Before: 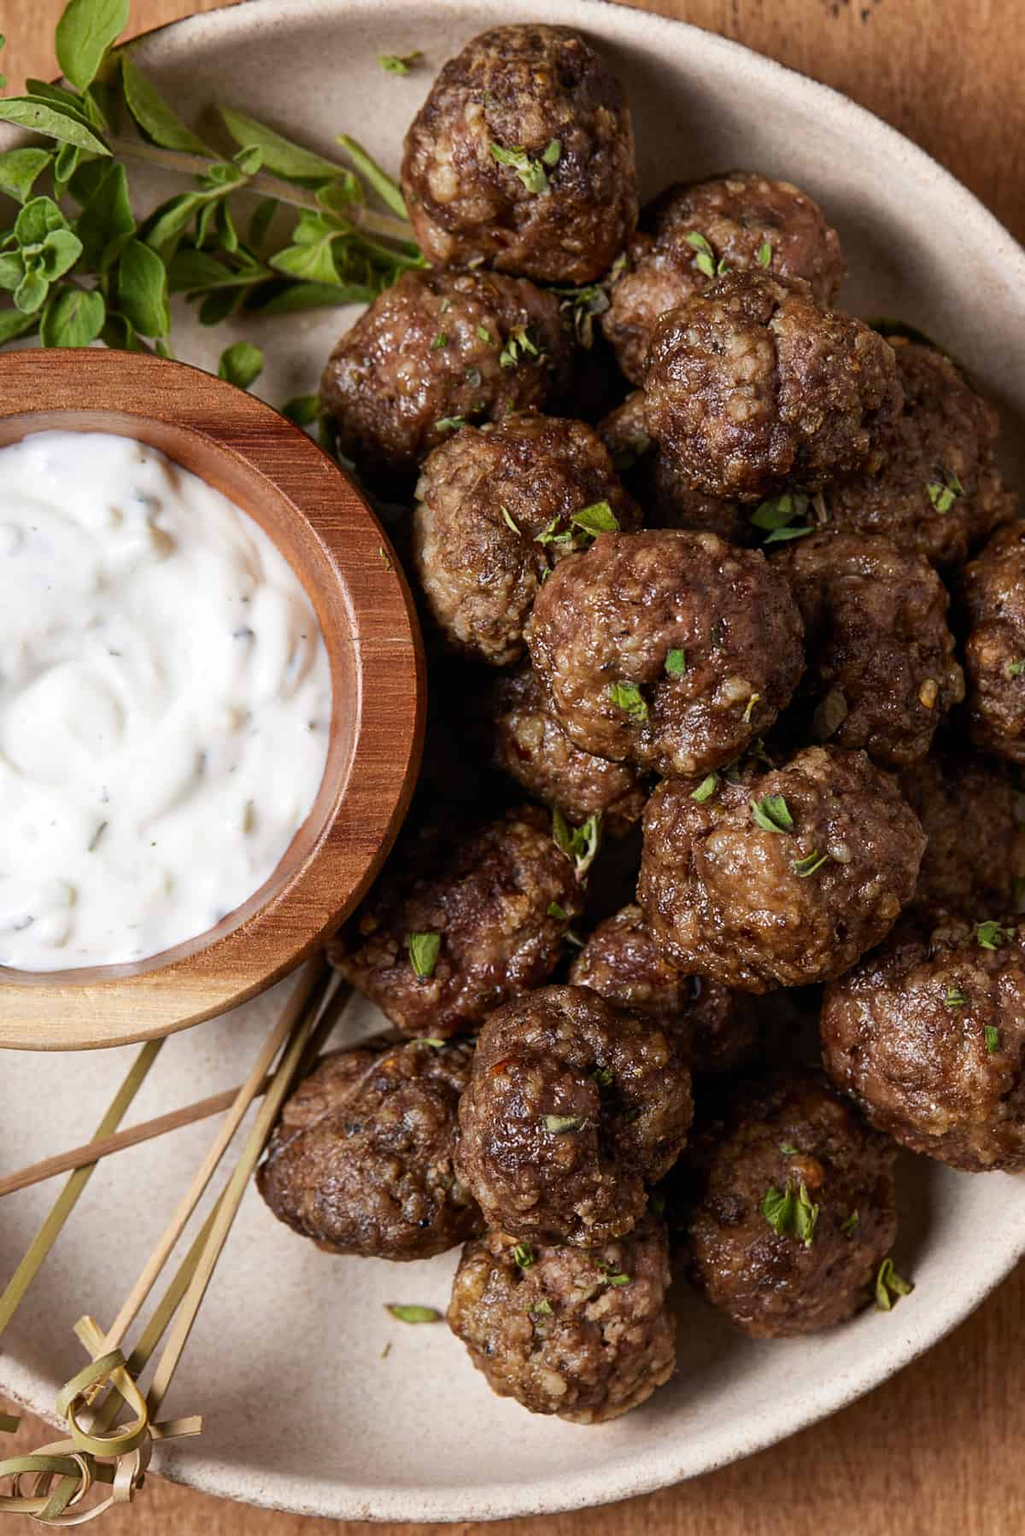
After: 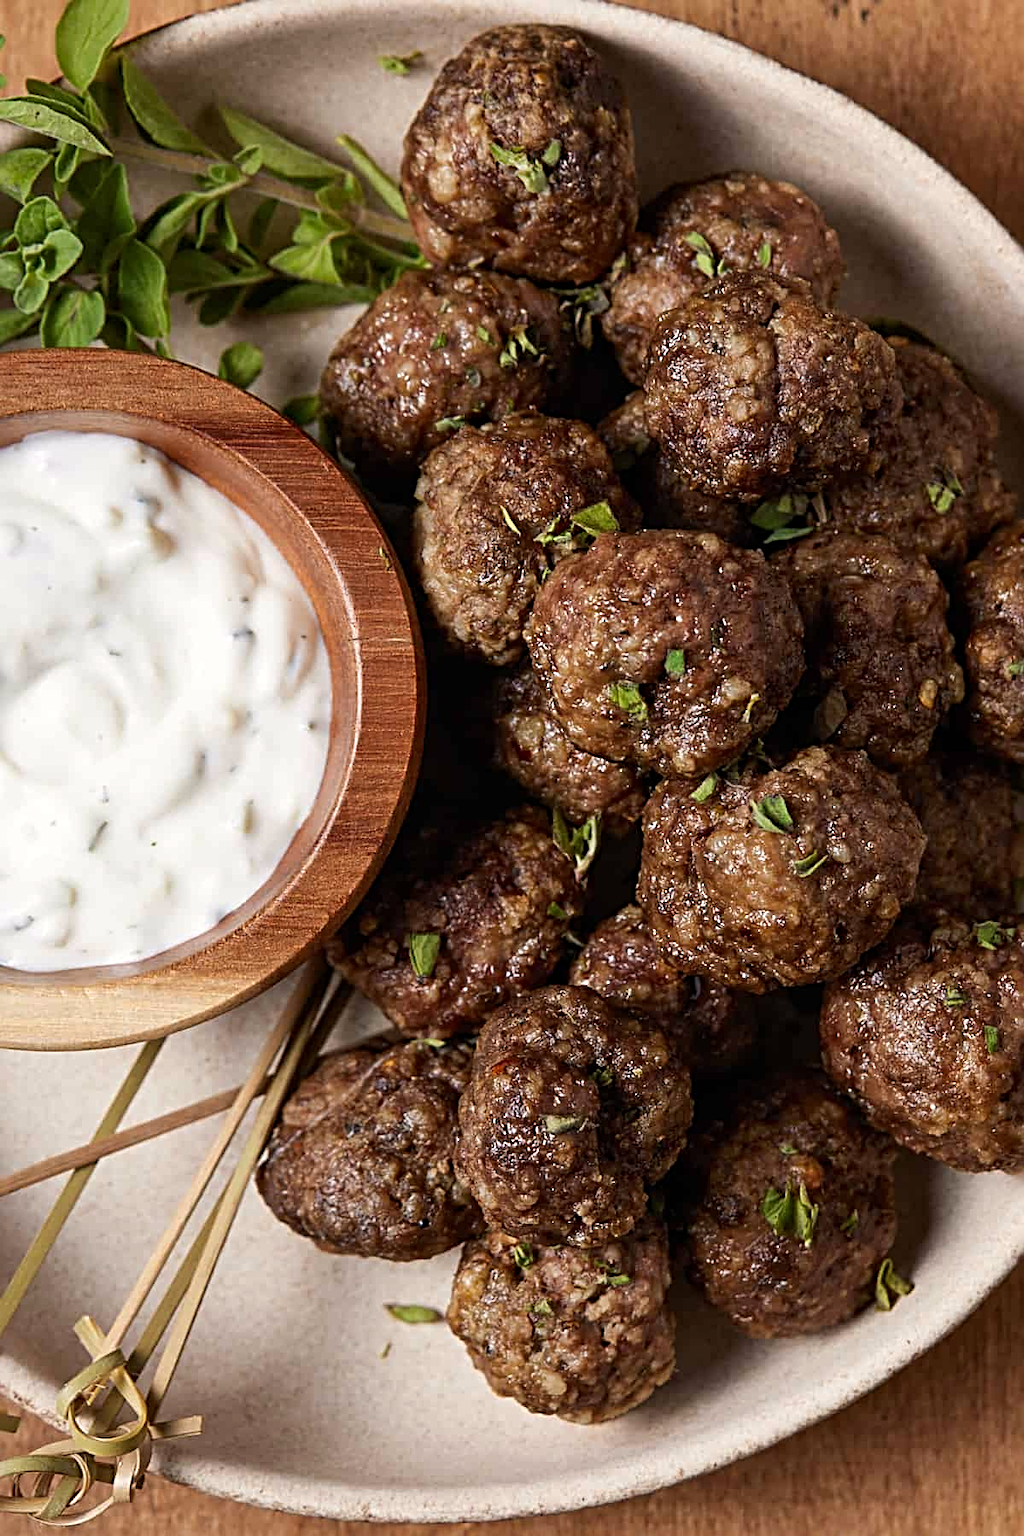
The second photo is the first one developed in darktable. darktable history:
sharpen: radius 4
white balance: red 1.009, blue 0.985
